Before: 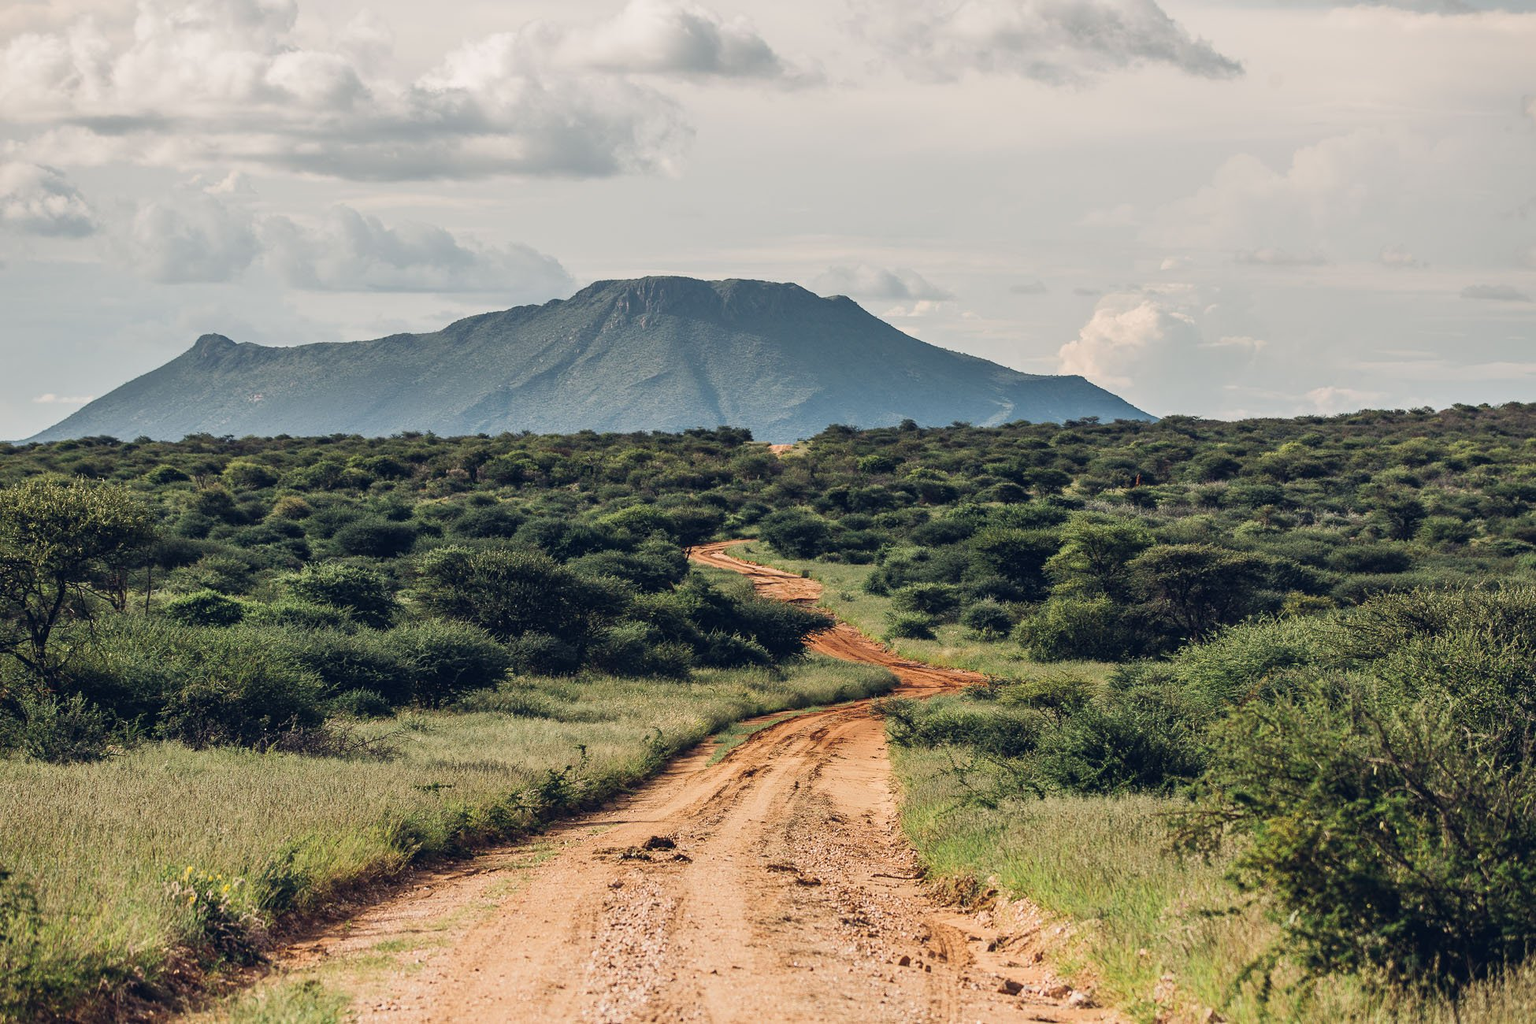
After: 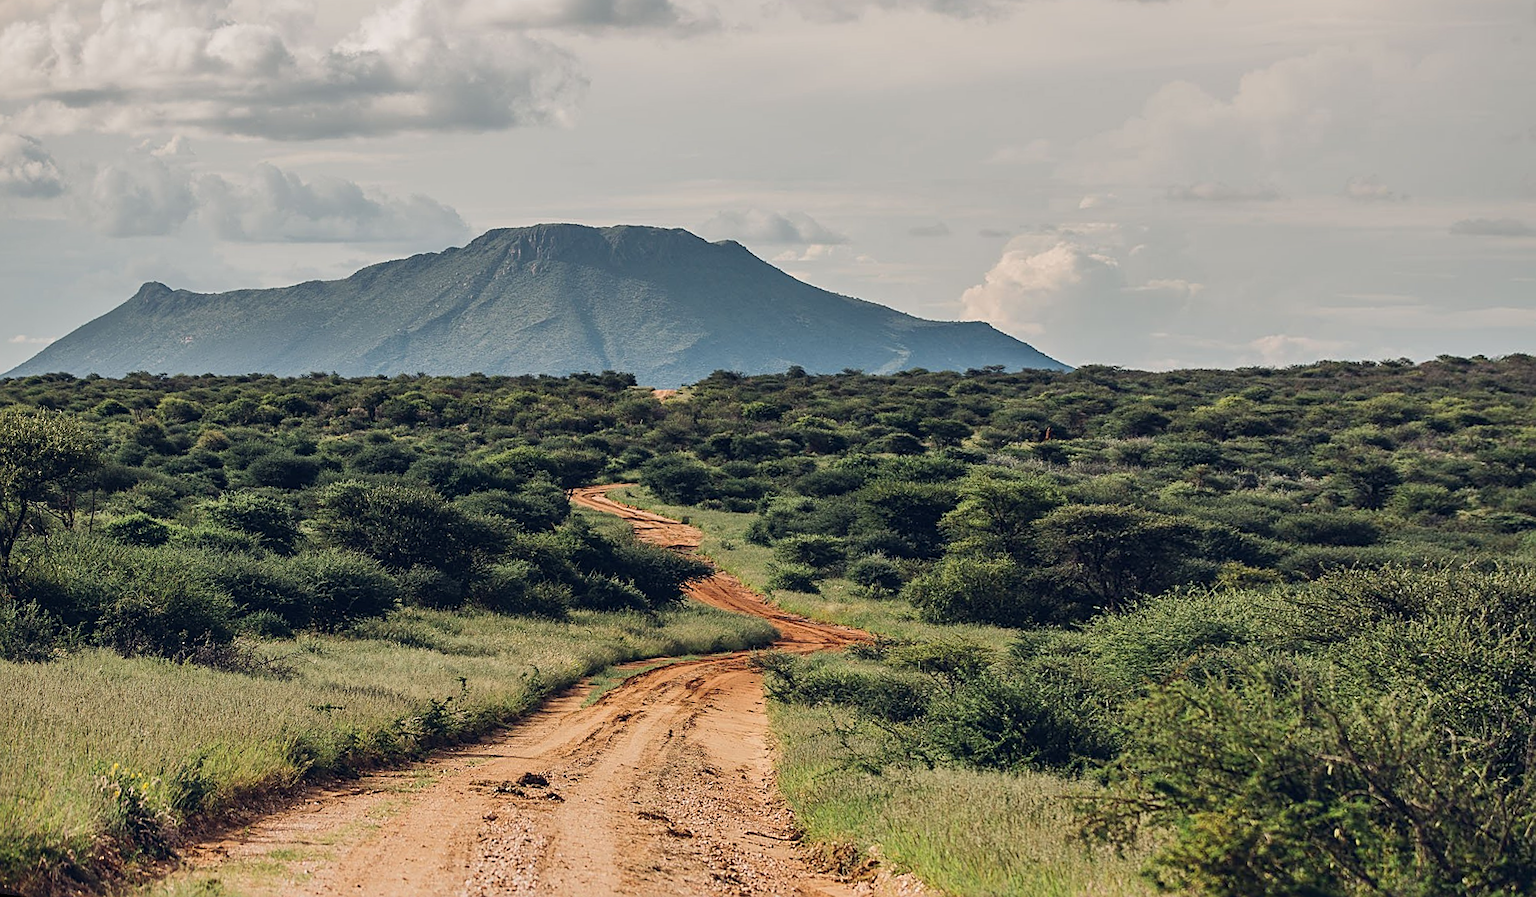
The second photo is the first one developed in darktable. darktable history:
rotate and perspective: rotation 1.69°, lens shift (vertical) -0.023, lens shift (horizontal) -0.291, crop left 0.025, crop right 0.988, crop top 0.092, crop bottom 0.842
sharpen: on, module defaults
shadows and highlights: shadows -20, white point adjustment -2, highlights -35
